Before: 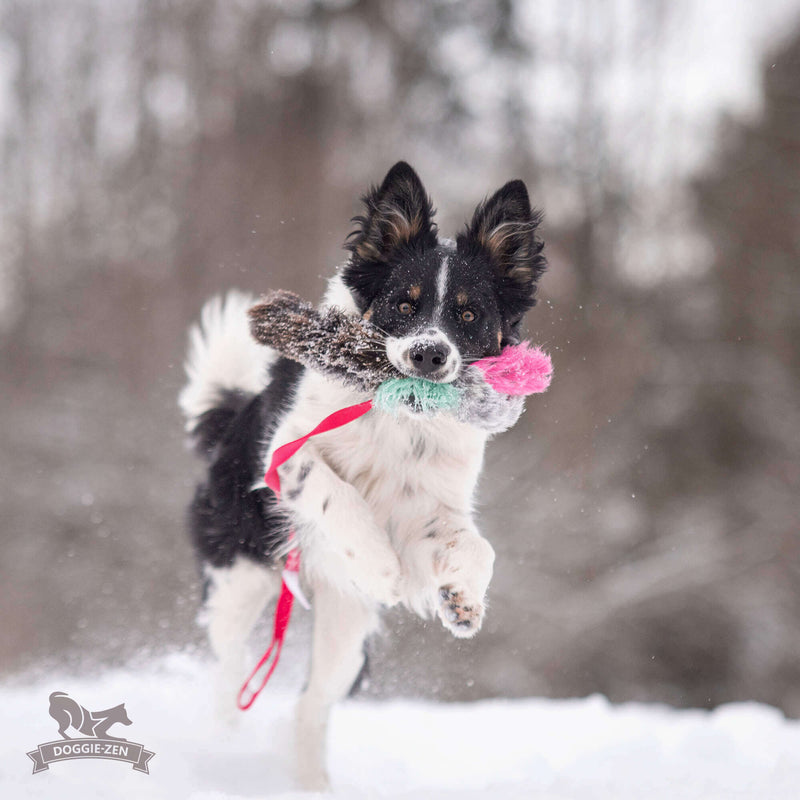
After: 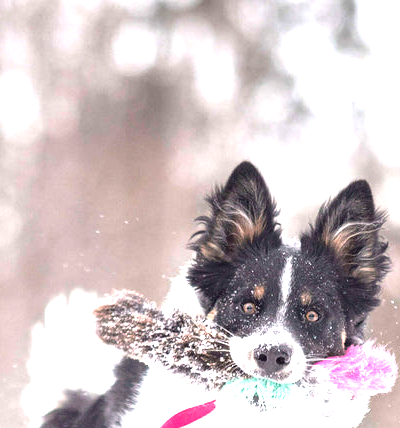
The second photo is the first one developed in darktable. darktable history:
crop: left 19.556%, right 30.401%, bottom 46.458%
exposure: black level correction 0, exposure 1.6 EV, compensate exposure bias true, compensate highlight preservation false
